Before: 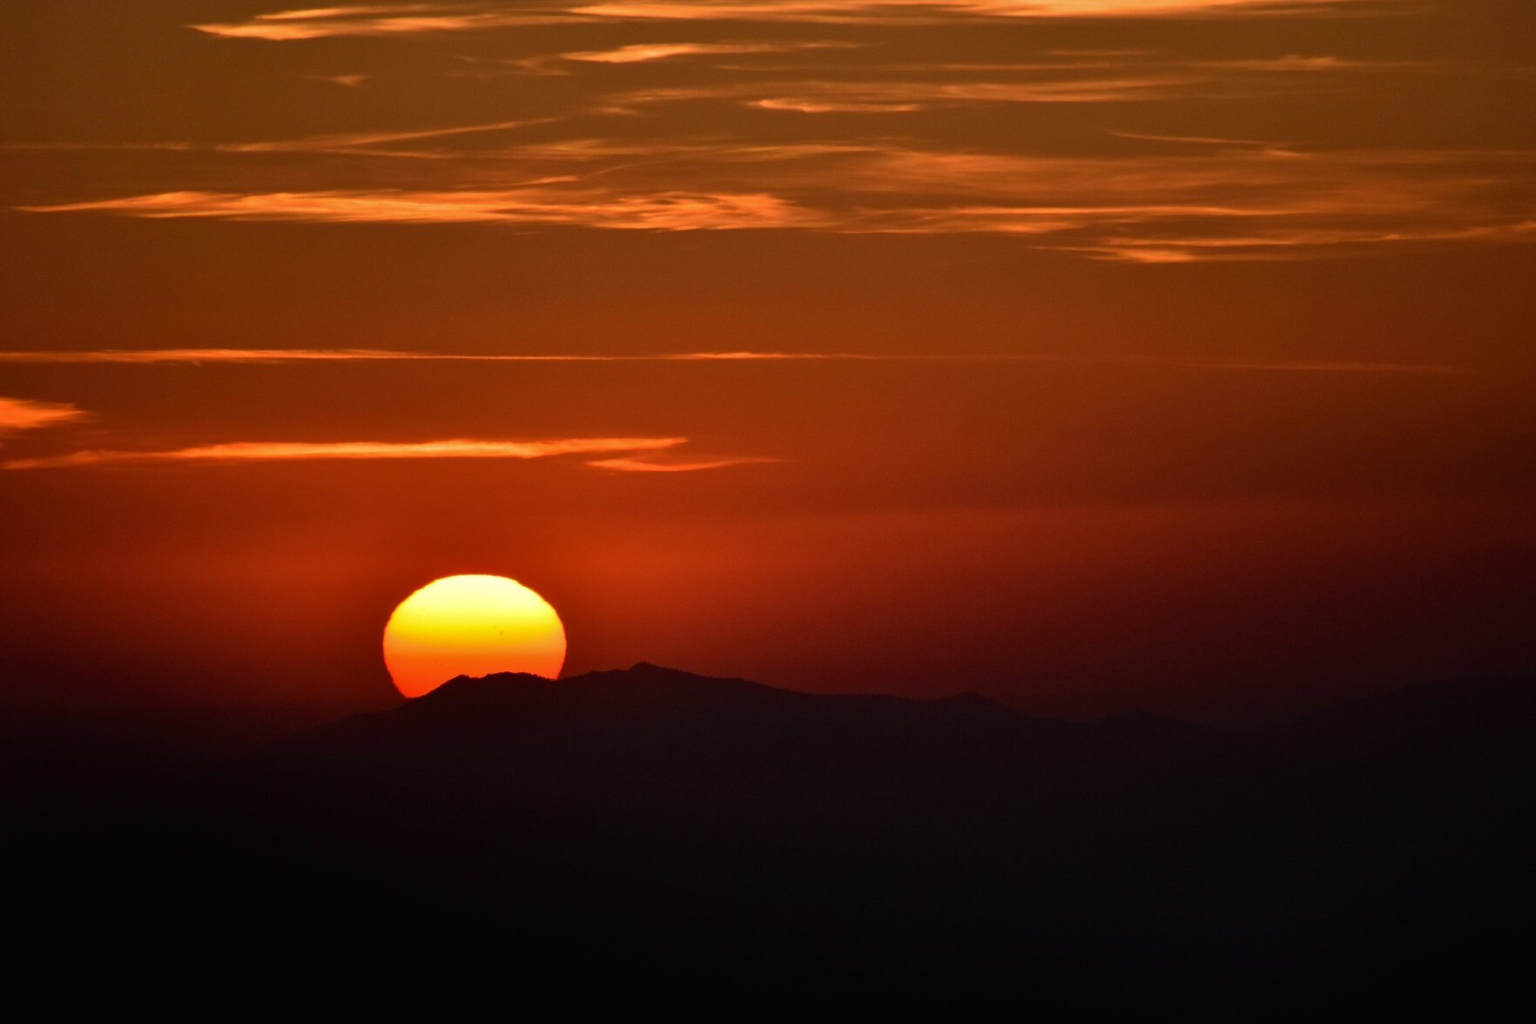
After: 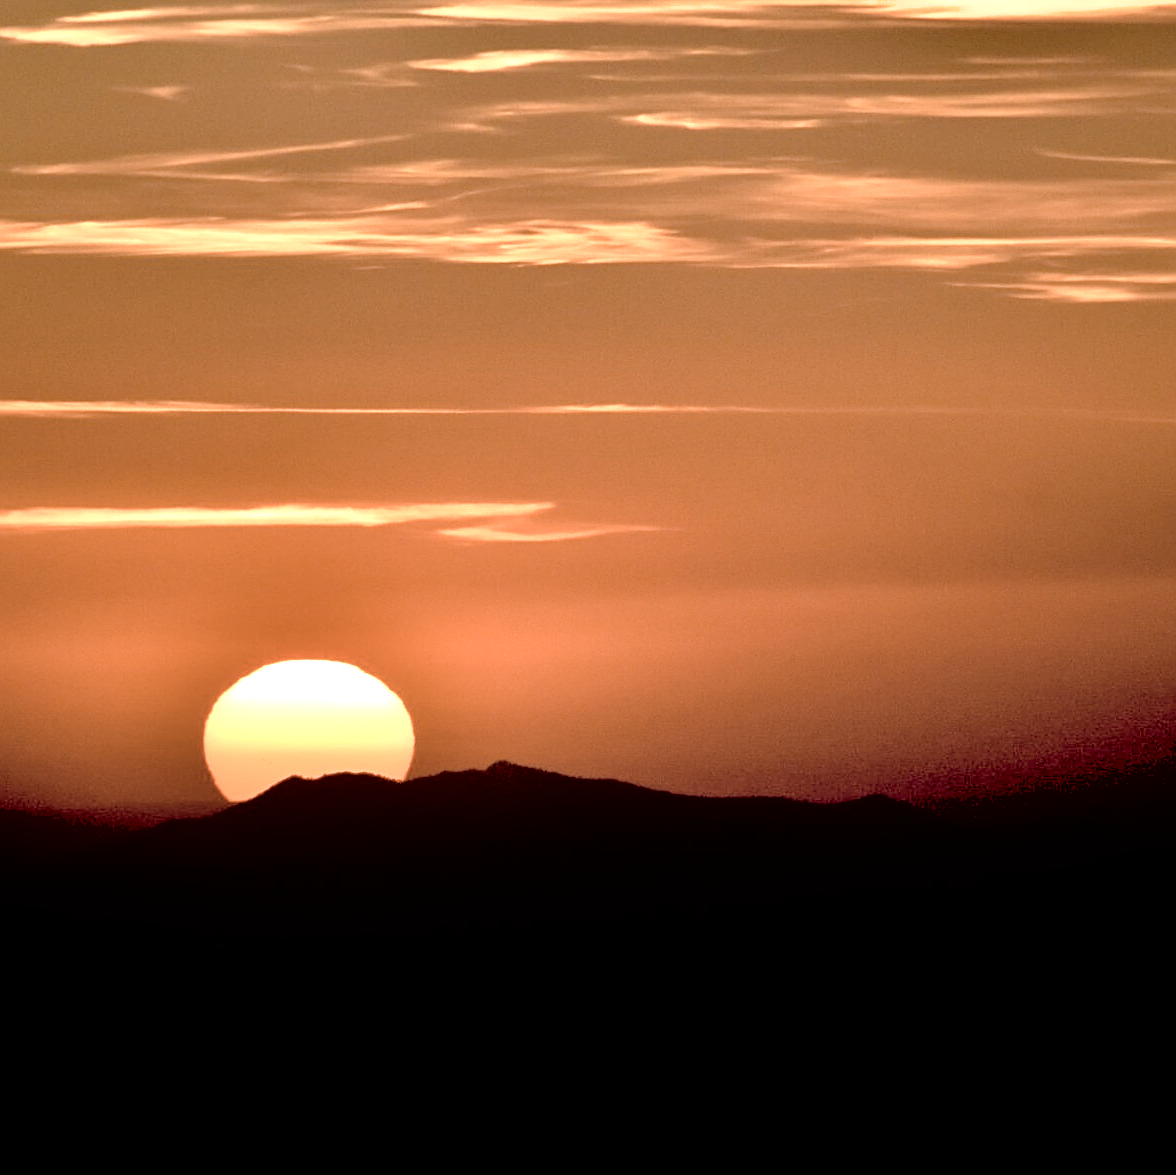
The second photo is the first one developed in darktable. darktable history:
crop and rotate: left 13.381%, right 19.939%
sharpen: on, module defaults
shadows and highlights: soften with gaussian
tone equalizer: edges refinement/feathering 500, mask exposure compensation -1.57 EV, preserve details no
contrast brightness saturation: brightness 0.181, saturation -0.494
exposure: black level correction 0.009, exposure 1.436 EV, compensate highlight preservation false
